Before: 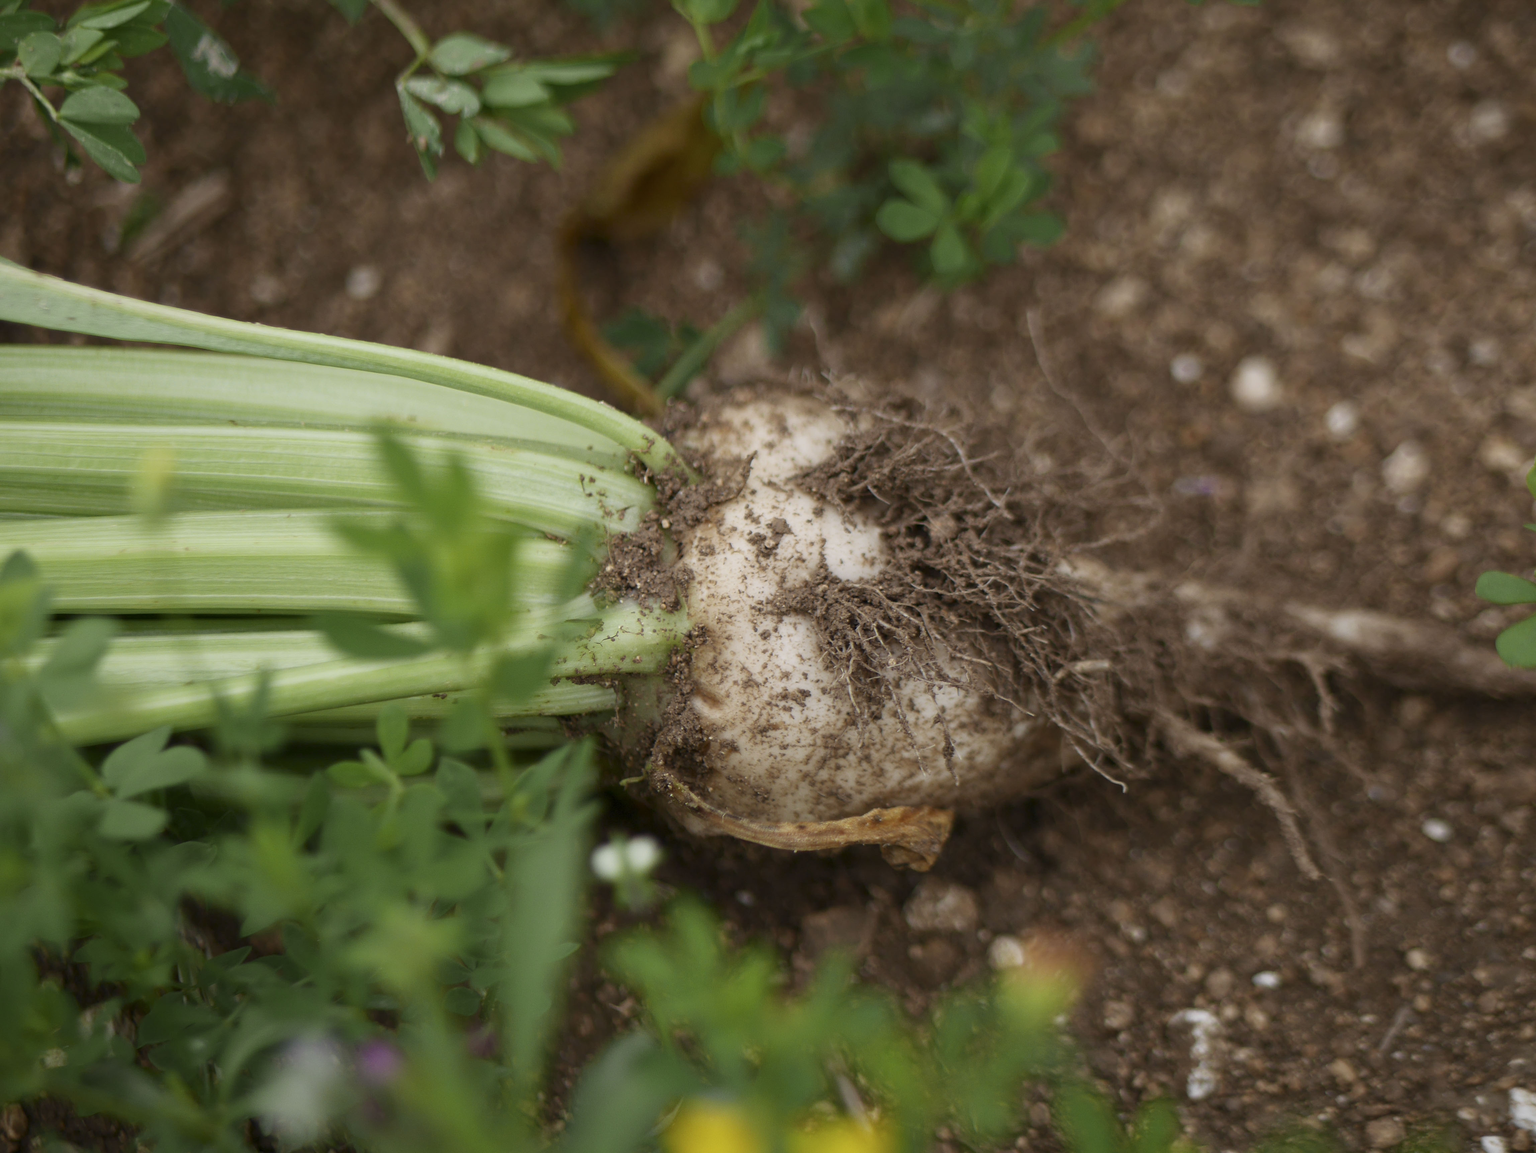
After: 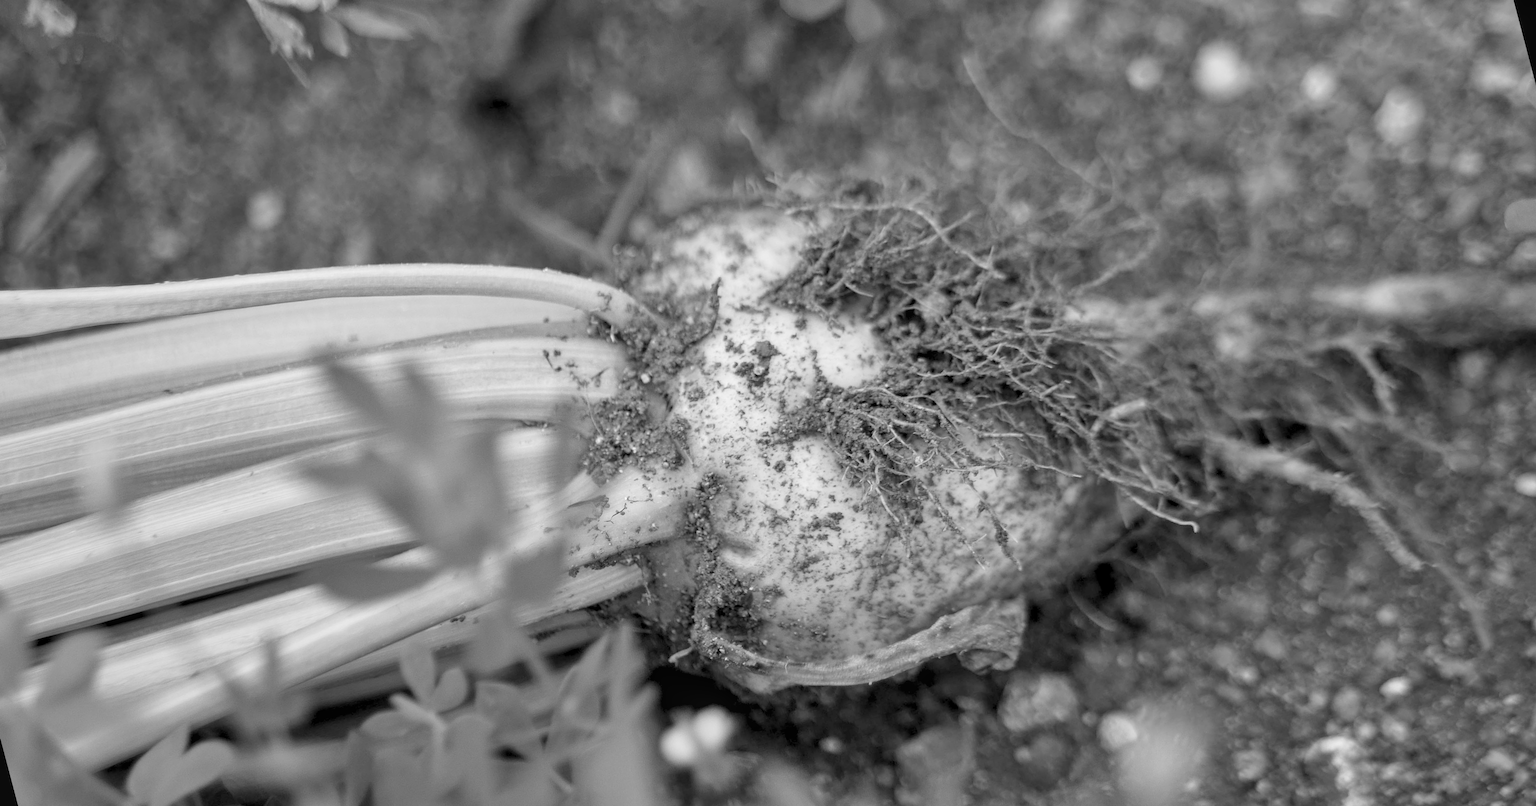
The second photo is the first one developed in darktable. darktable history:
color contrast: green-magenta contrast 0, blue-yellow contrast 0
rotate and perspective: rotation -14.8°, crop left 0.1, crop right 0.903, crop top 0.25, crop bottom 0.748
shadows and highlights: low approximation 0.01, soften with gaussian
levels: black 3.83%, white 90.64%, levels [0.044, 0.416, 0.908]
local contrast: detail 110%
